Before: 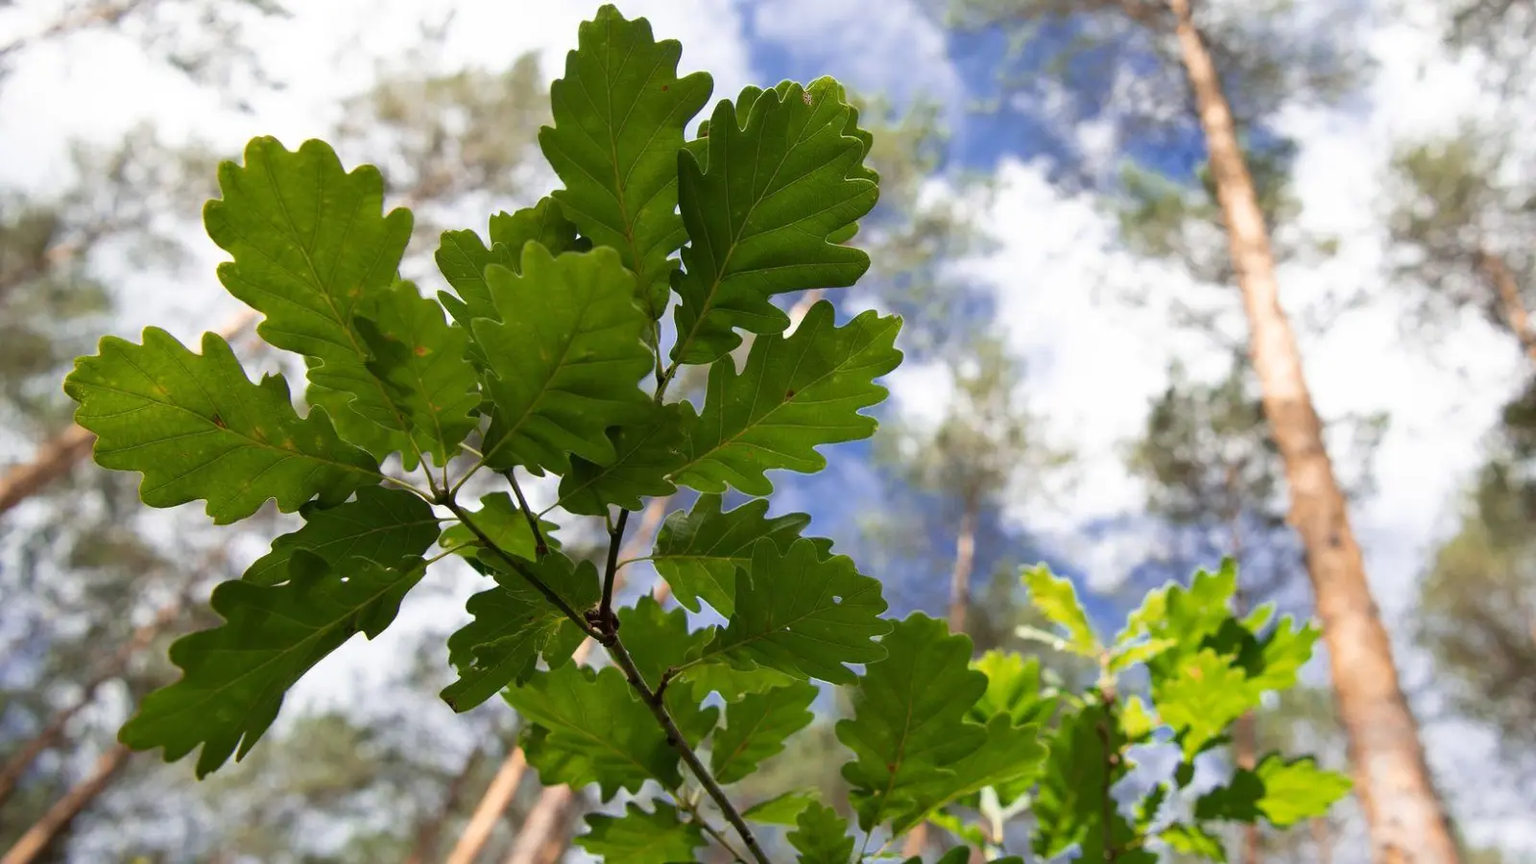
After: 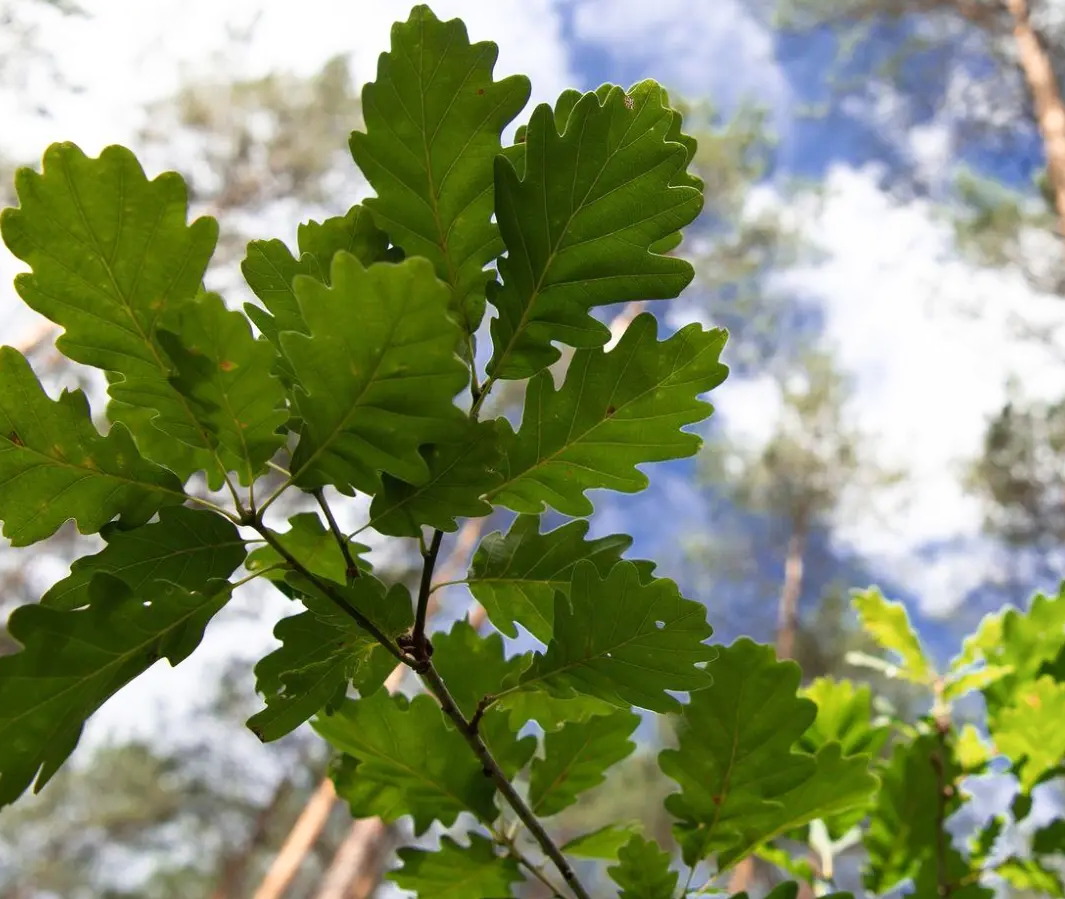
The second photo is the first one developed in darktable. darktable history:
crop and rotate: left 13.328%, right 20.061%
shadows and highlights: shadows 0.273, highlights 41.76
